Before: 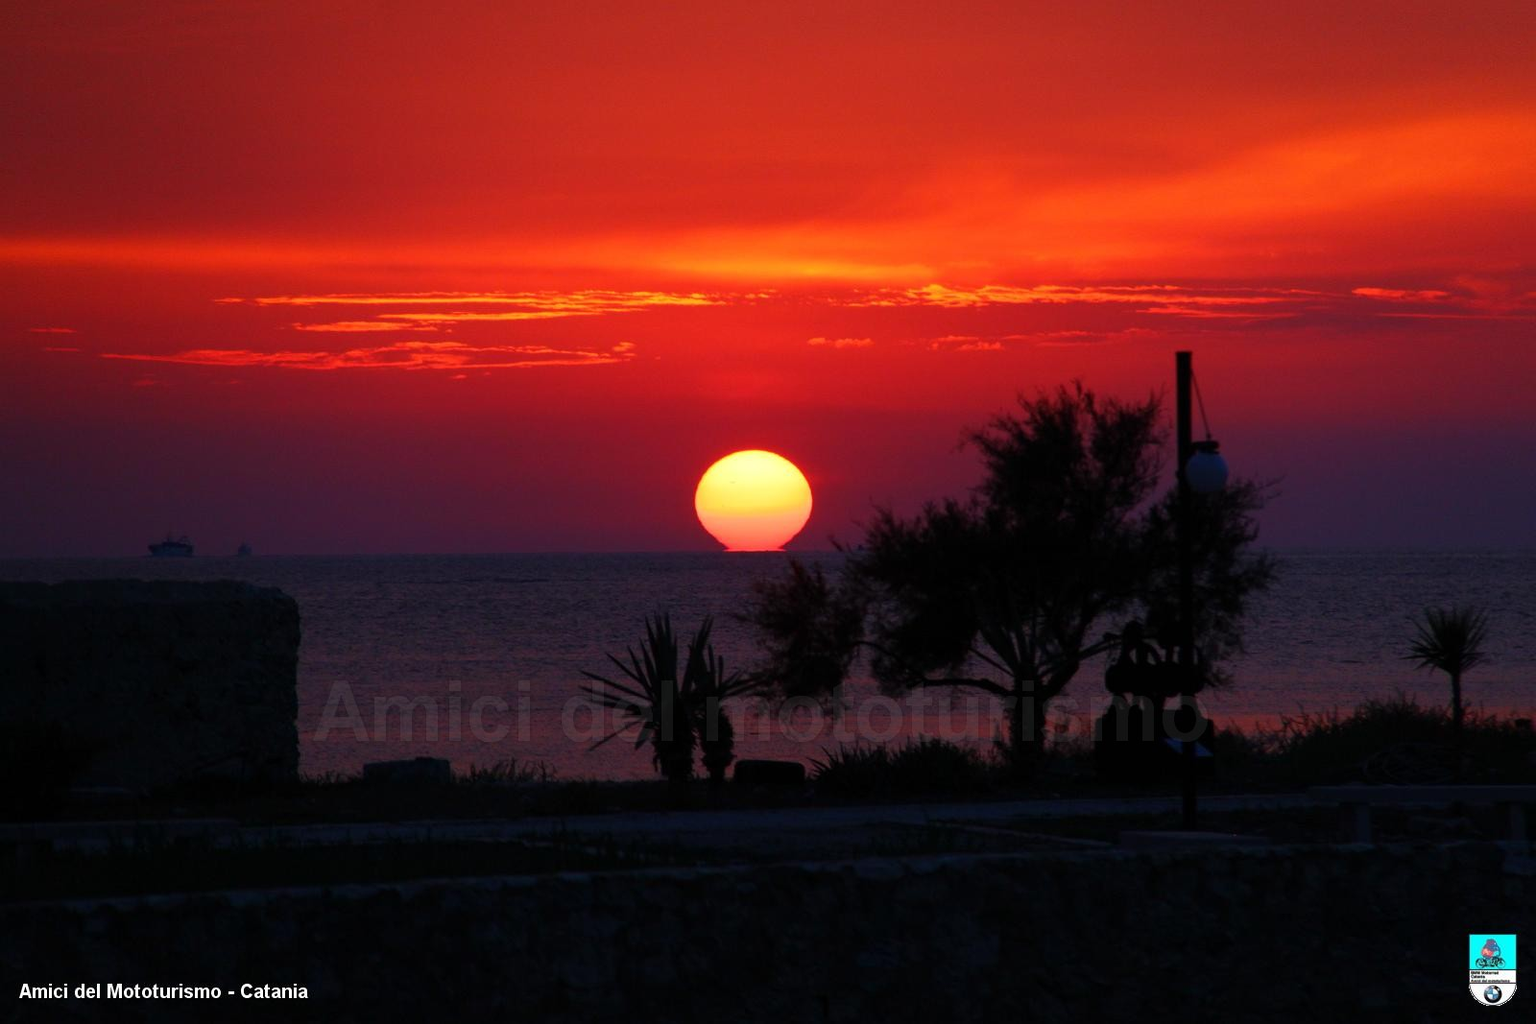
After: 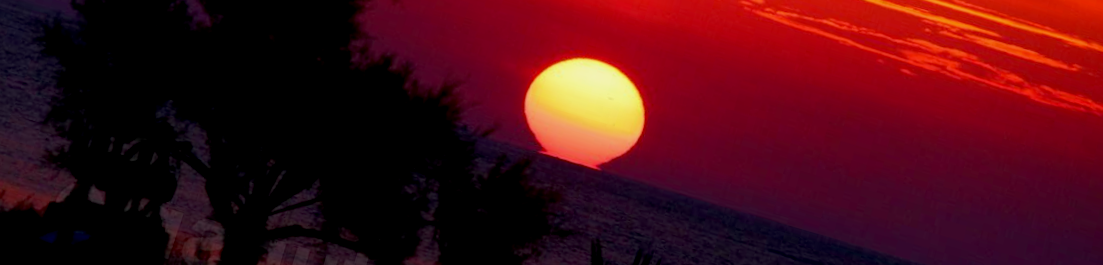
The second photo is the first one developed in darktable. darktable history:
exposure: black level correction 0.009, exposure -0.159 EV, compensate highlight preservation false
rotate and perspective: rotation 0.215°, lens shift (vertical) -0.139, crop left 0.069, crop right 0.939, crop top 0.002, crop bottom 0.996
crop and rotate: angle 16.12°, top 30.835%, bottom 35.653%
